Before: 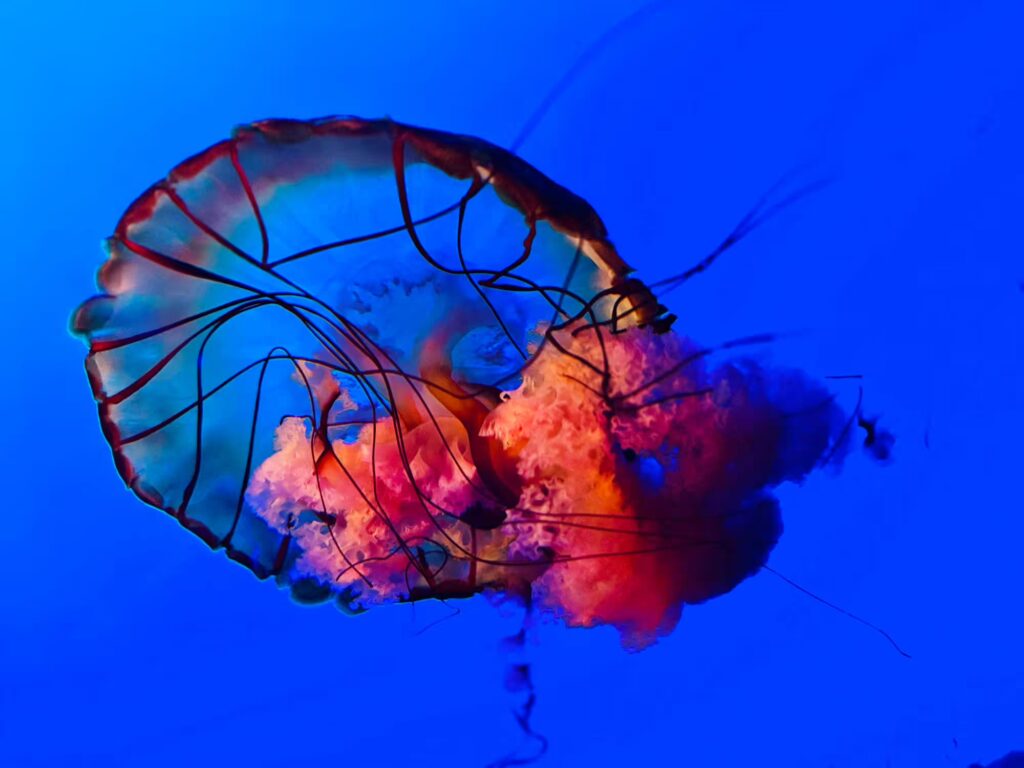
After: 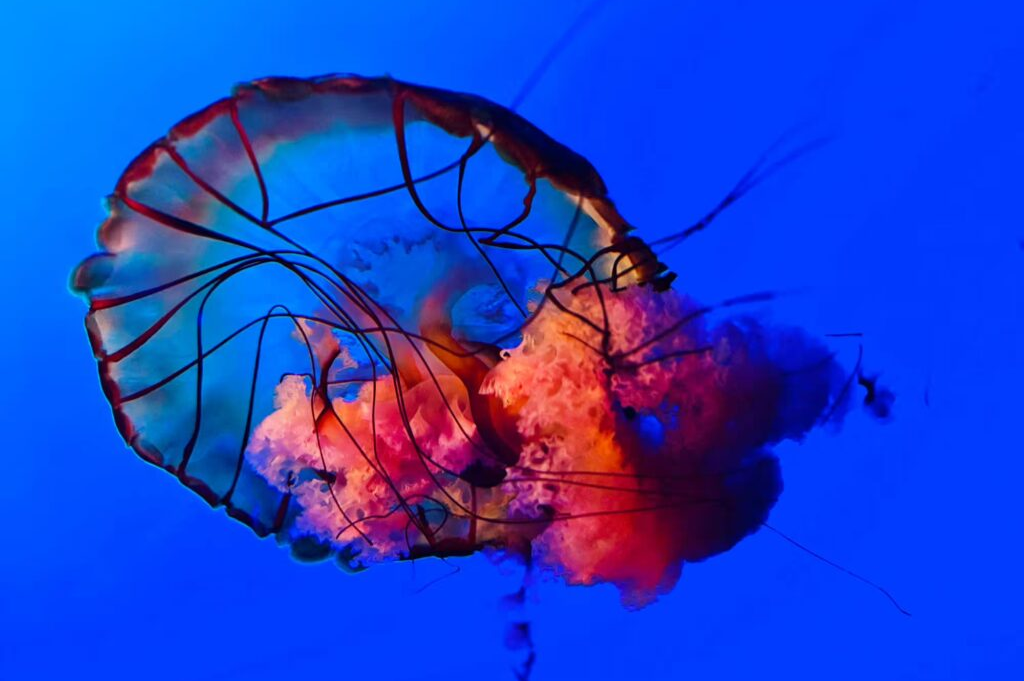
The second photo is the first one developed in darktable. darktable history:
crop and rotate: top 5.526%, bottom 5.683%
